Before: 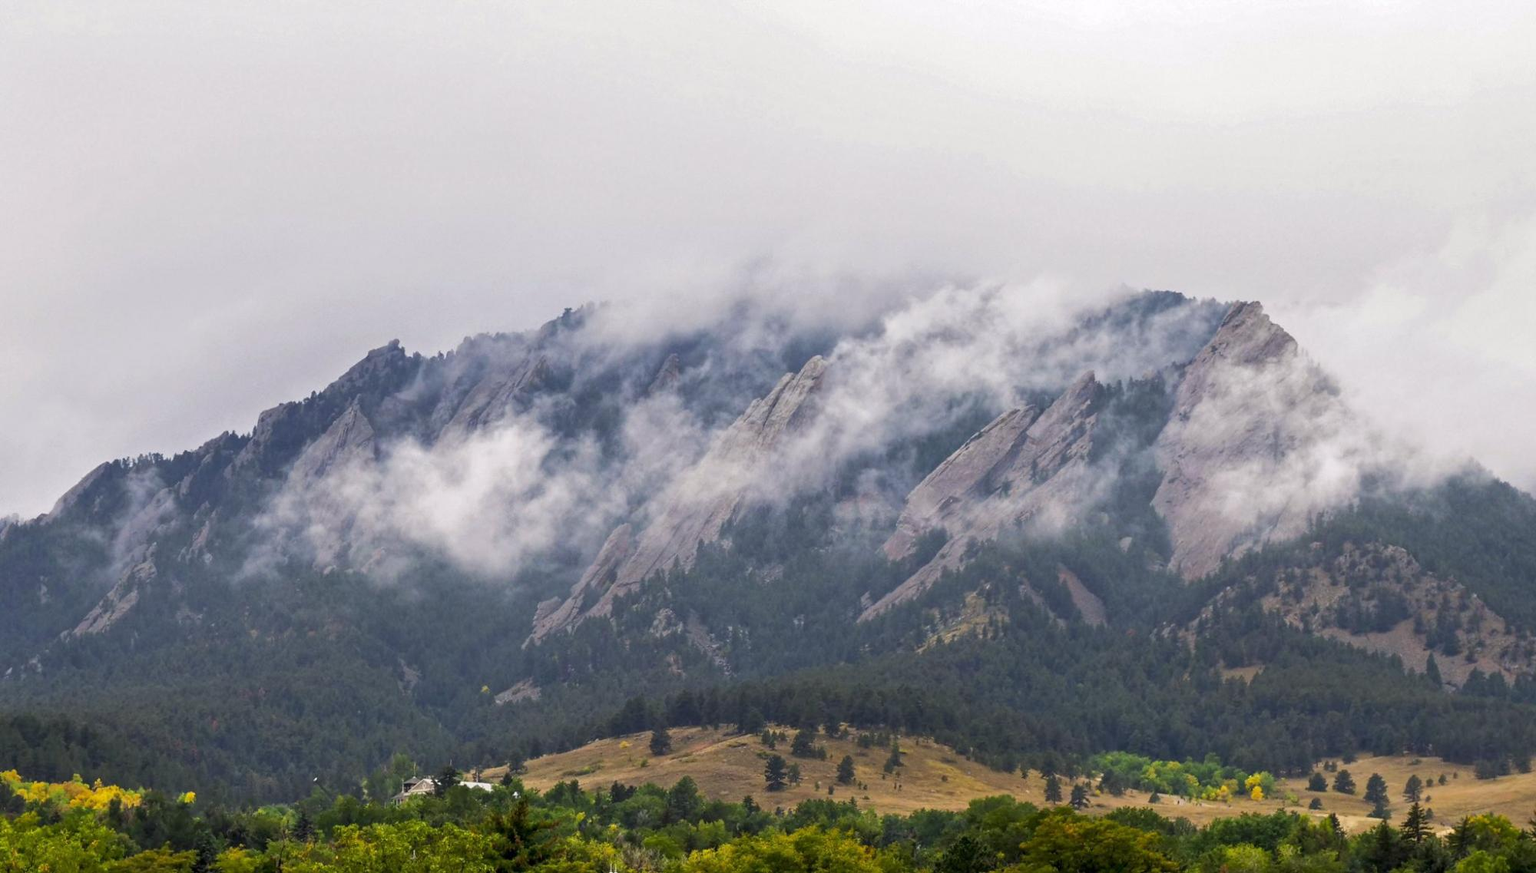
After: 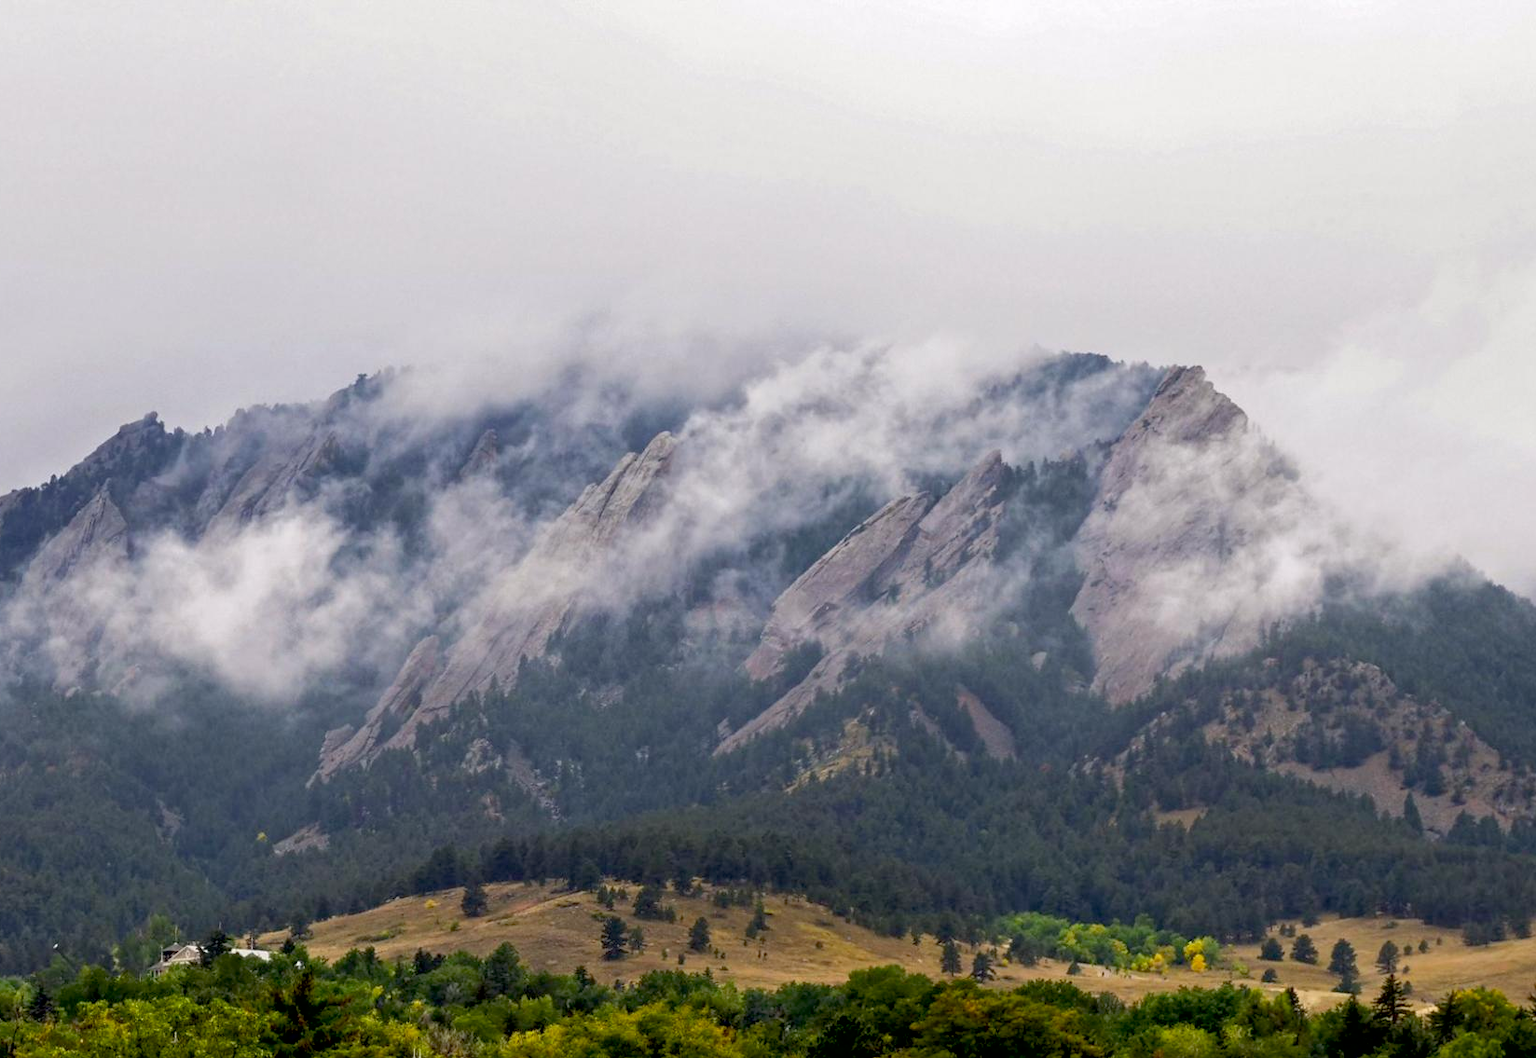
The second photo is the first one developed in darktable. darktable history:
crop: left 17.567%, bottom 0.016%
exposure: black level correction 0.017, exposure -0.008 EV, compensate exposure bias true, compensate highlight preservation false
local contrast: mode bilateral grid, contrast 100, coarseness 99, detail 94%, midtone range 0.2
